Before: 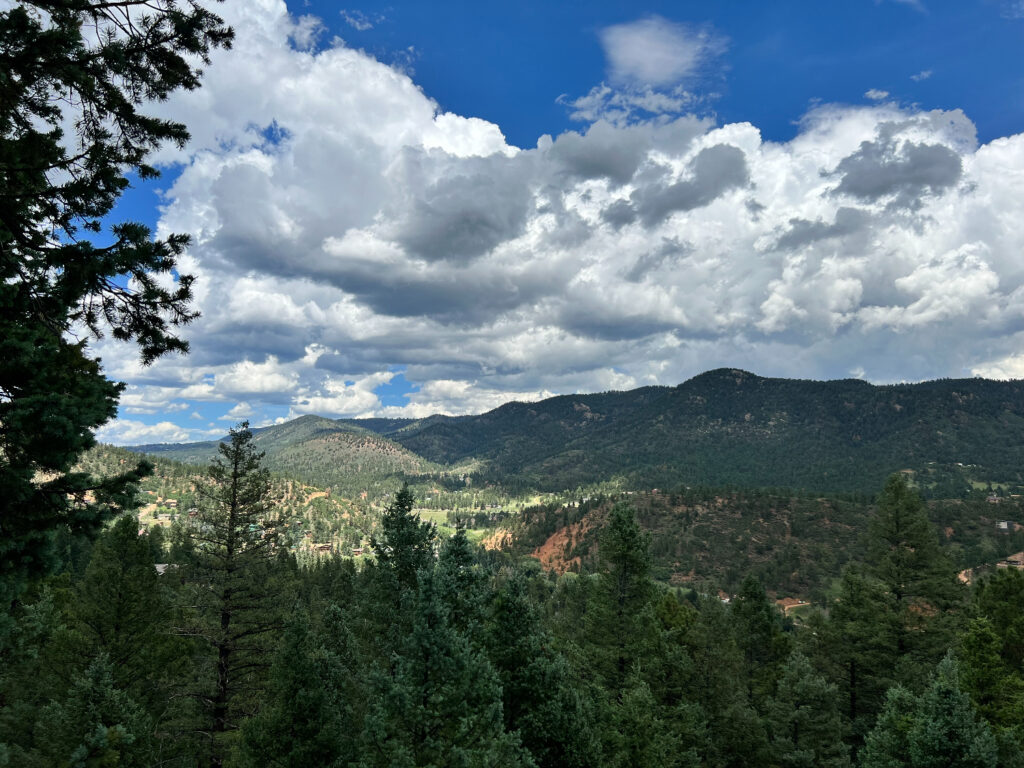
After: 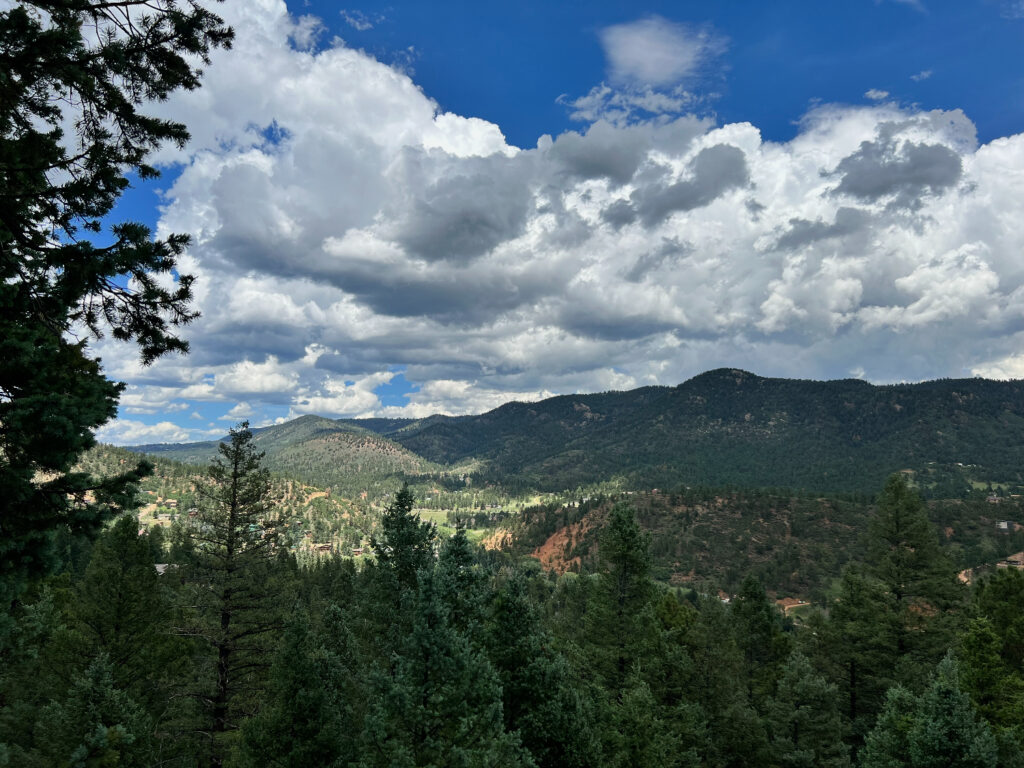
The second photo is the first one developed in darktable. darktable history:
exposure: exposure -0.151 EV, compensate highlight preservation false
